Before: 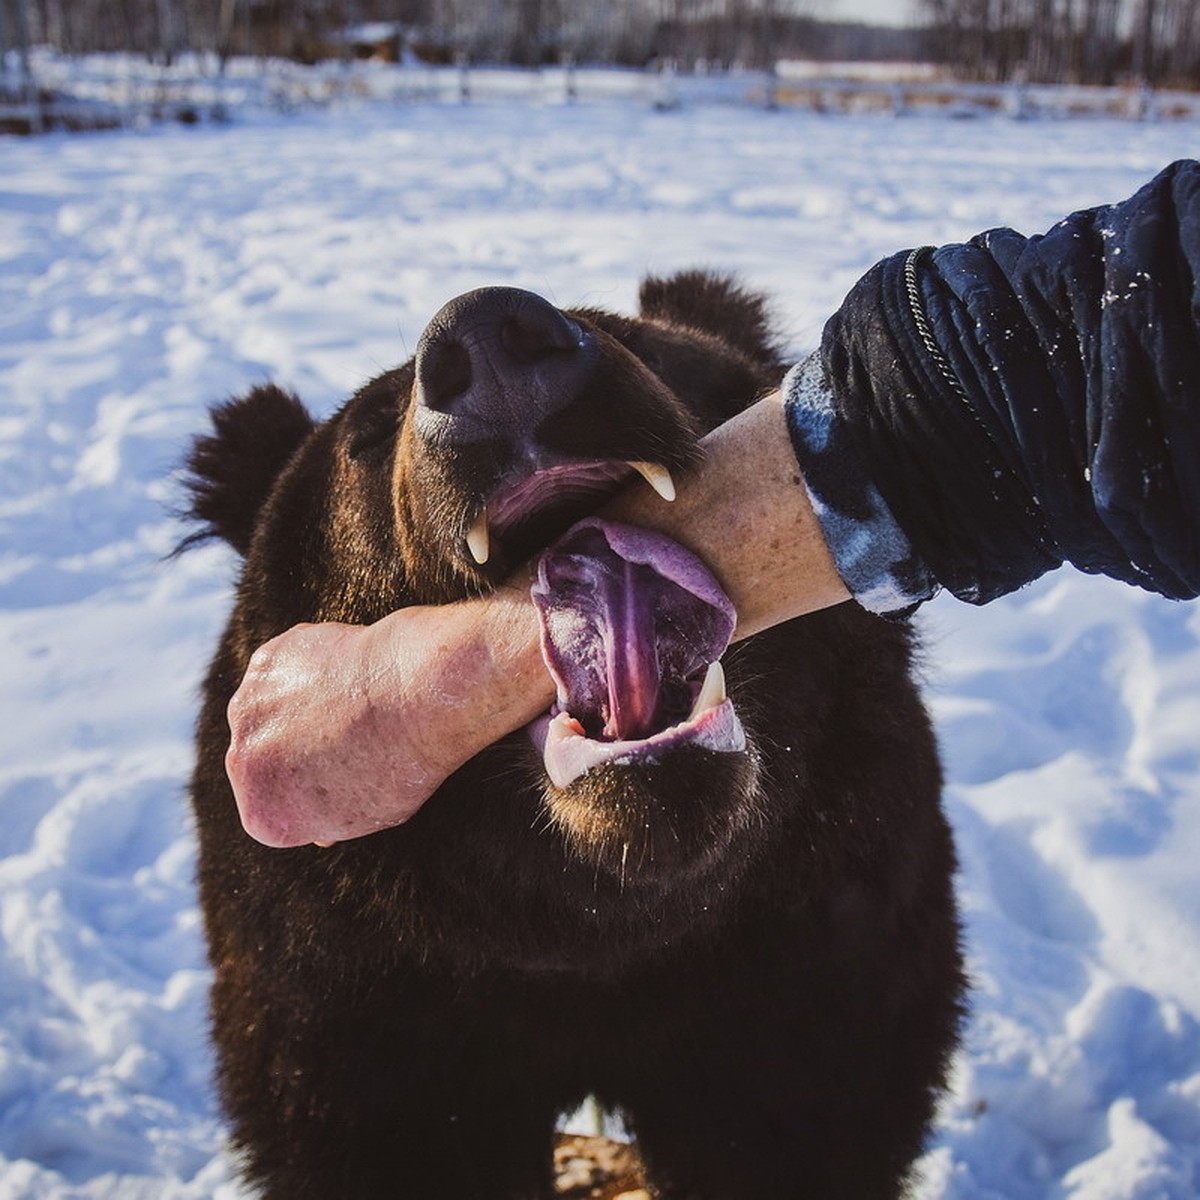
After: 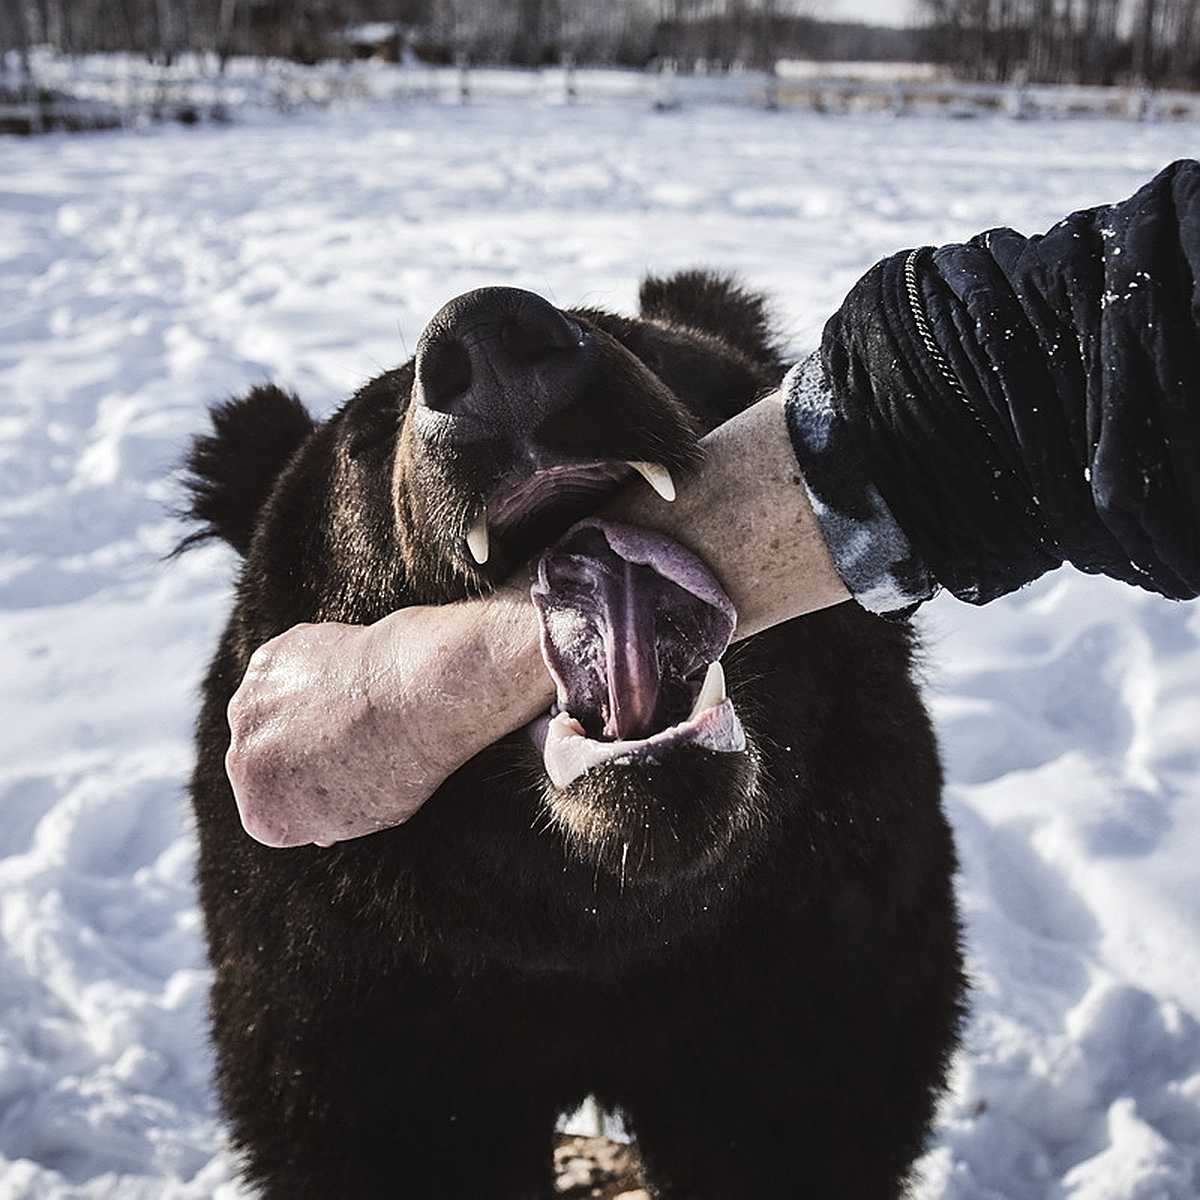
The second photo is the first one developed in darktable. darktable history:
tone equalizer: -8 EV -0.38 EV, -7 EV -0.415 EV, -6 EV -0.328 EV, -5 EV -0.194 EV, -3 EV 0.223 EV, -2 EV 0.347 EV, -1 EV 0.37 EV, +0 EV 0.427 EV, edges refinement/feathering 500, mask exposure compensation -1.57 EV, preserve details no
sharpen: on, module defaults
color correction: highlights b* -0.049, saturation 0.352
velvia: on, module defaults
